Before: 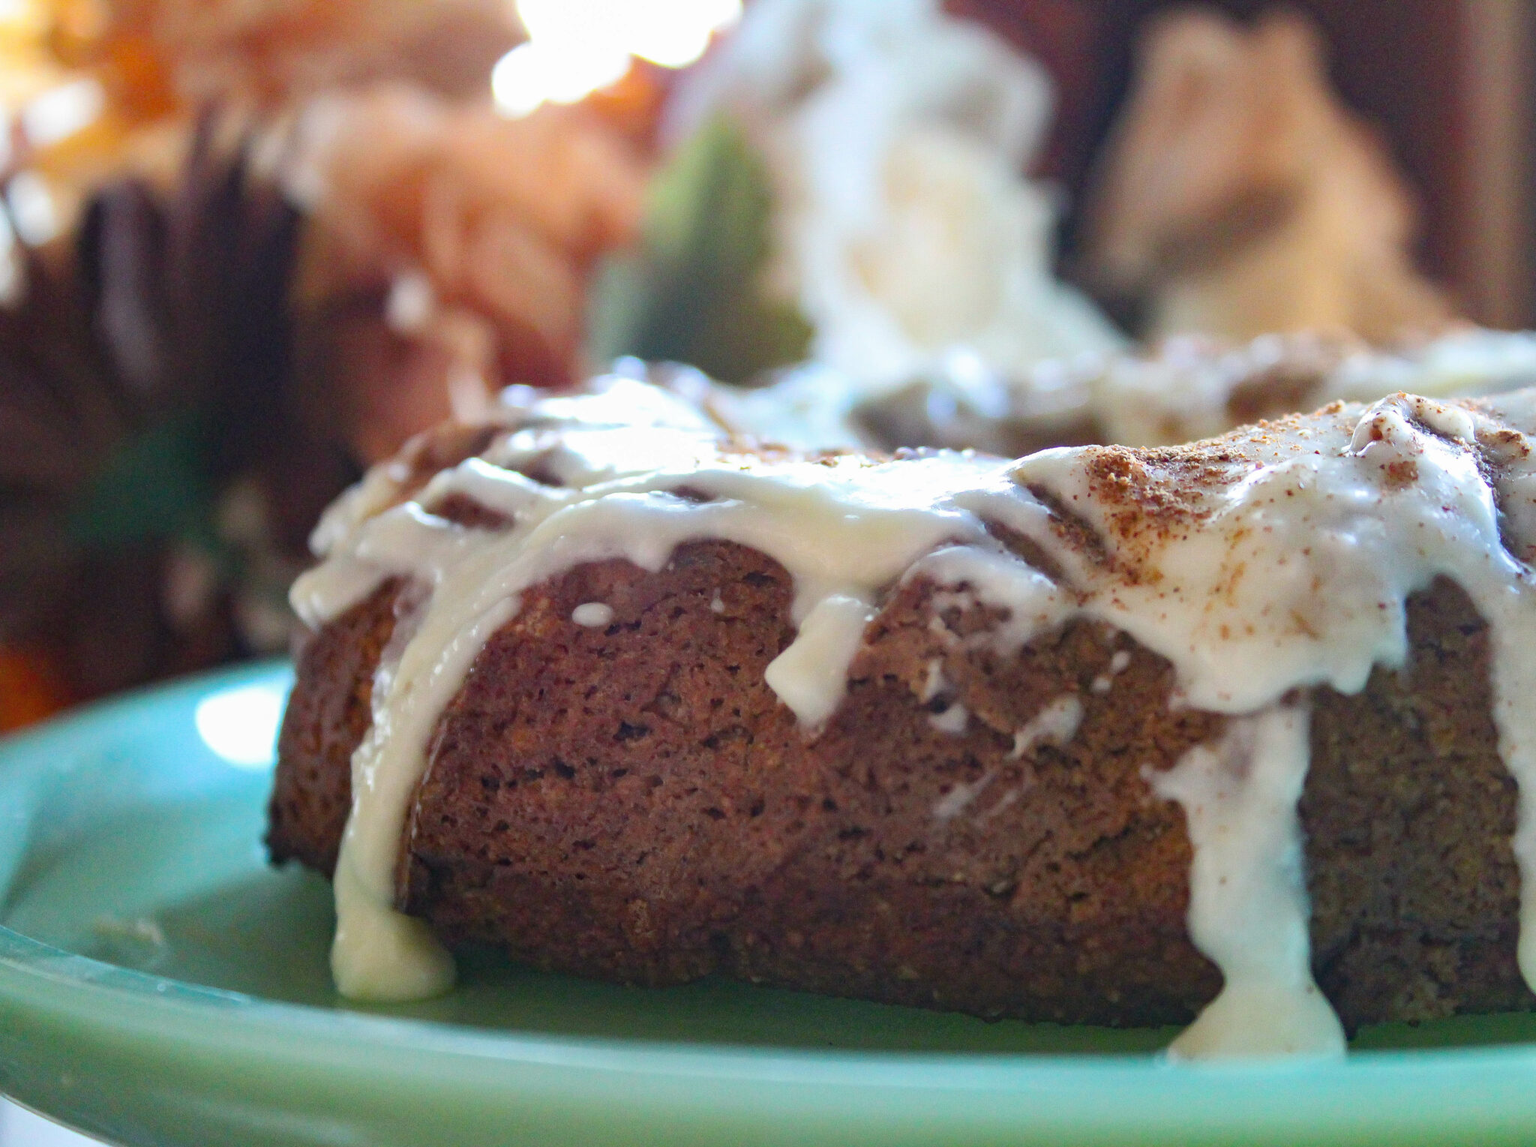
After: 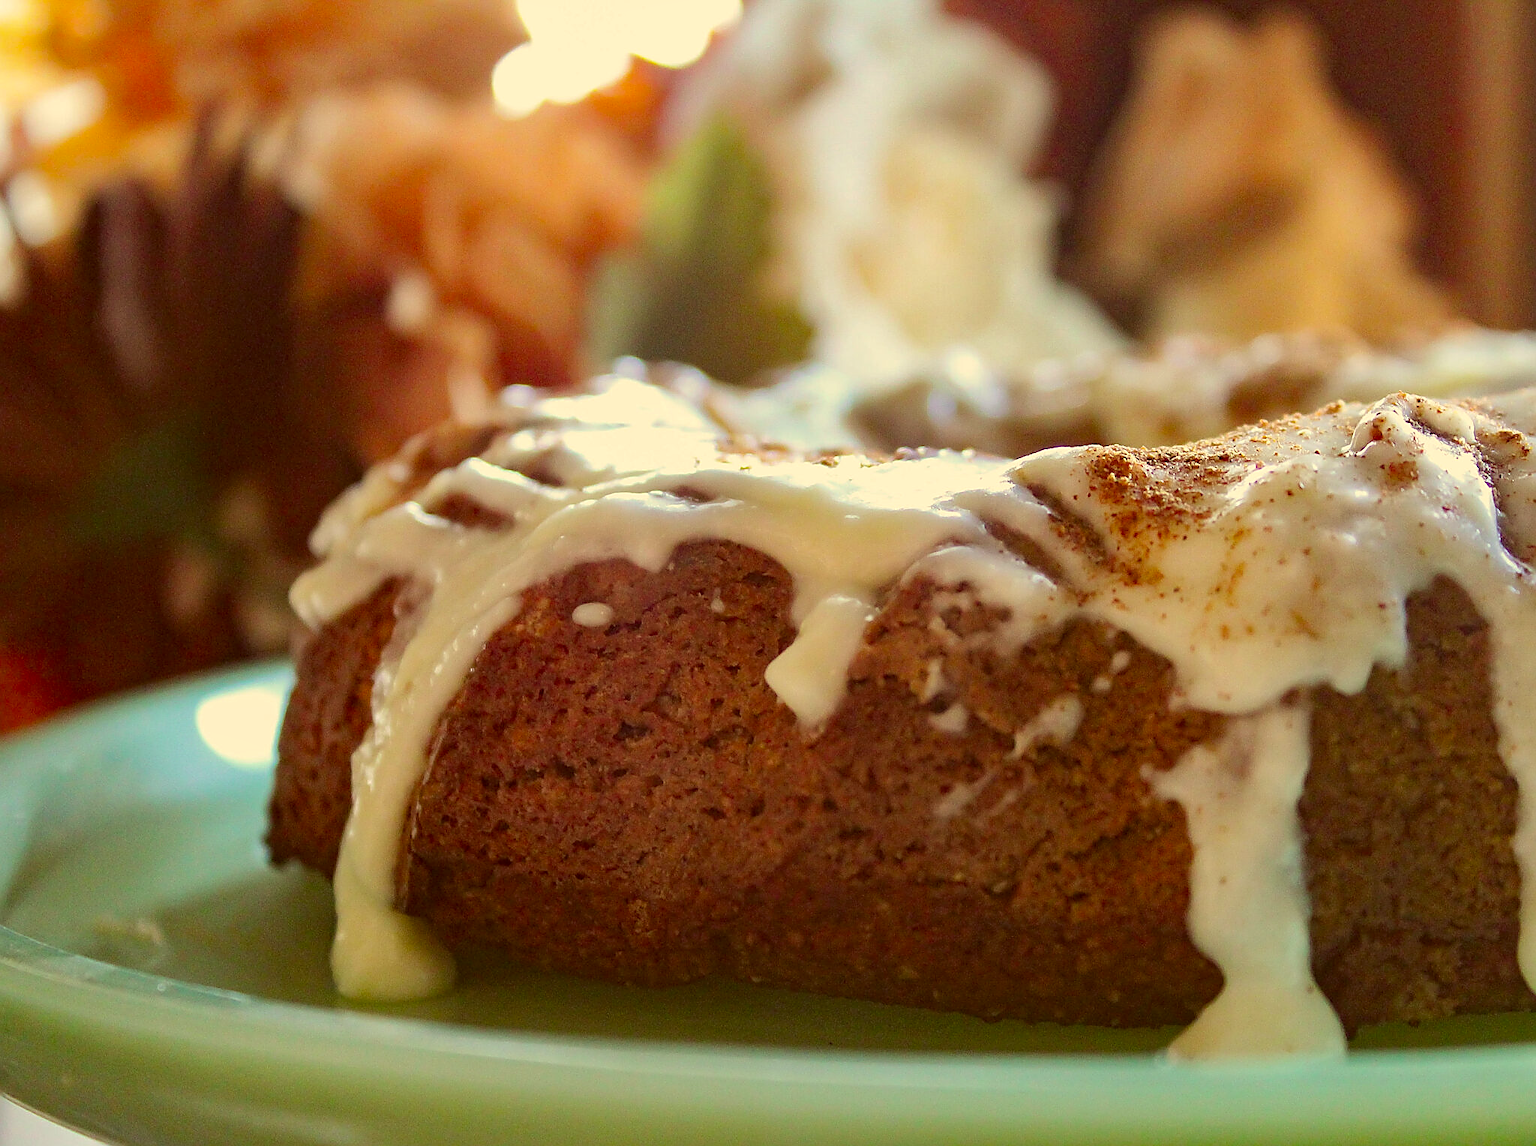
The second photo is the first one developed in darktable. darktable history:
shadows and highlights: shadows -20, white point adjustment -2, highlights -35
color correction: highlights a* 1.12, highlights b* 24.26, shadows a* 15.58, shadows b* 24.26
sharpen: radius 1.4, amount 1.25, threshold 0.7
